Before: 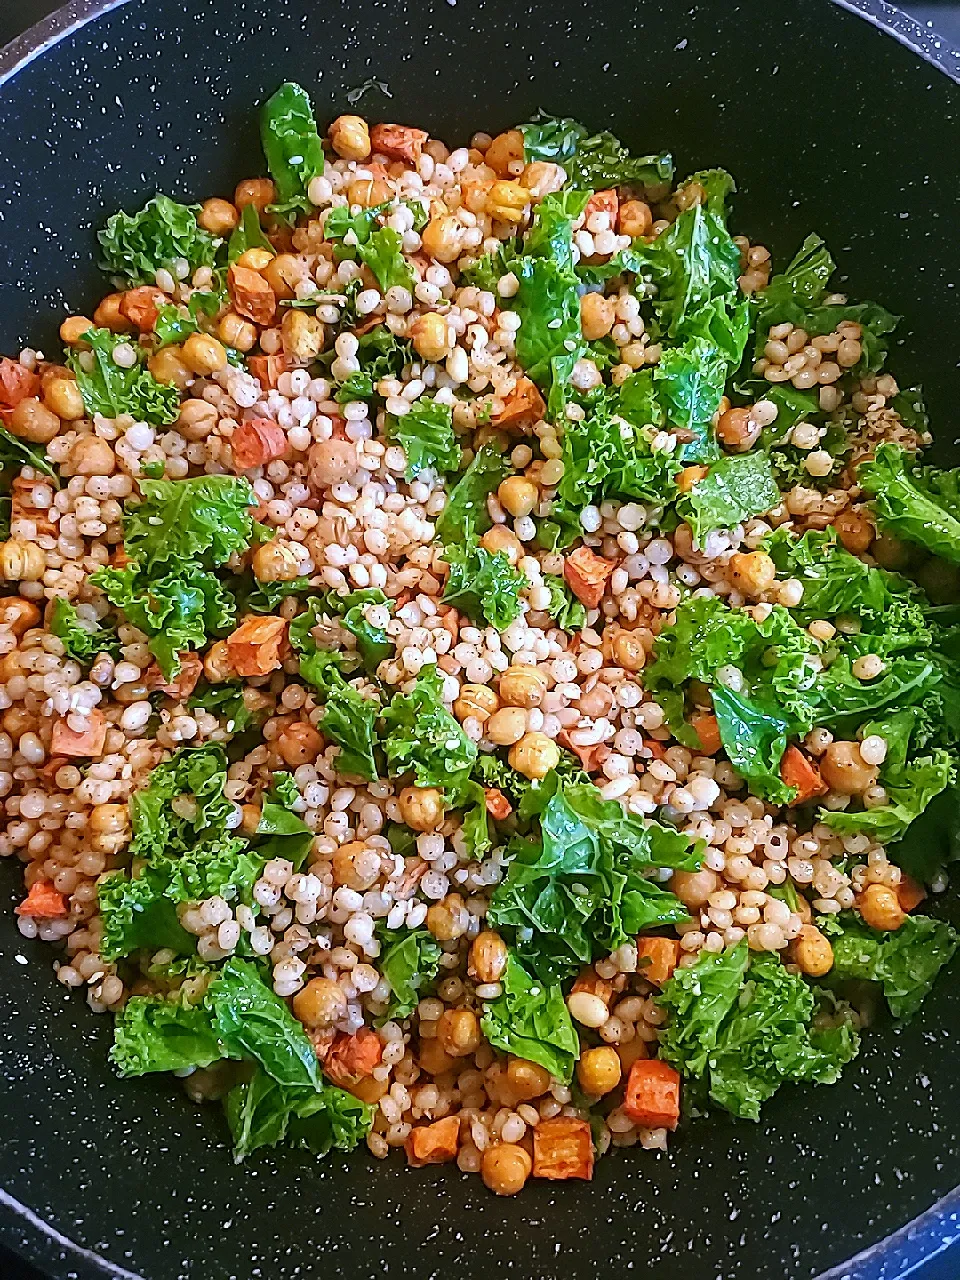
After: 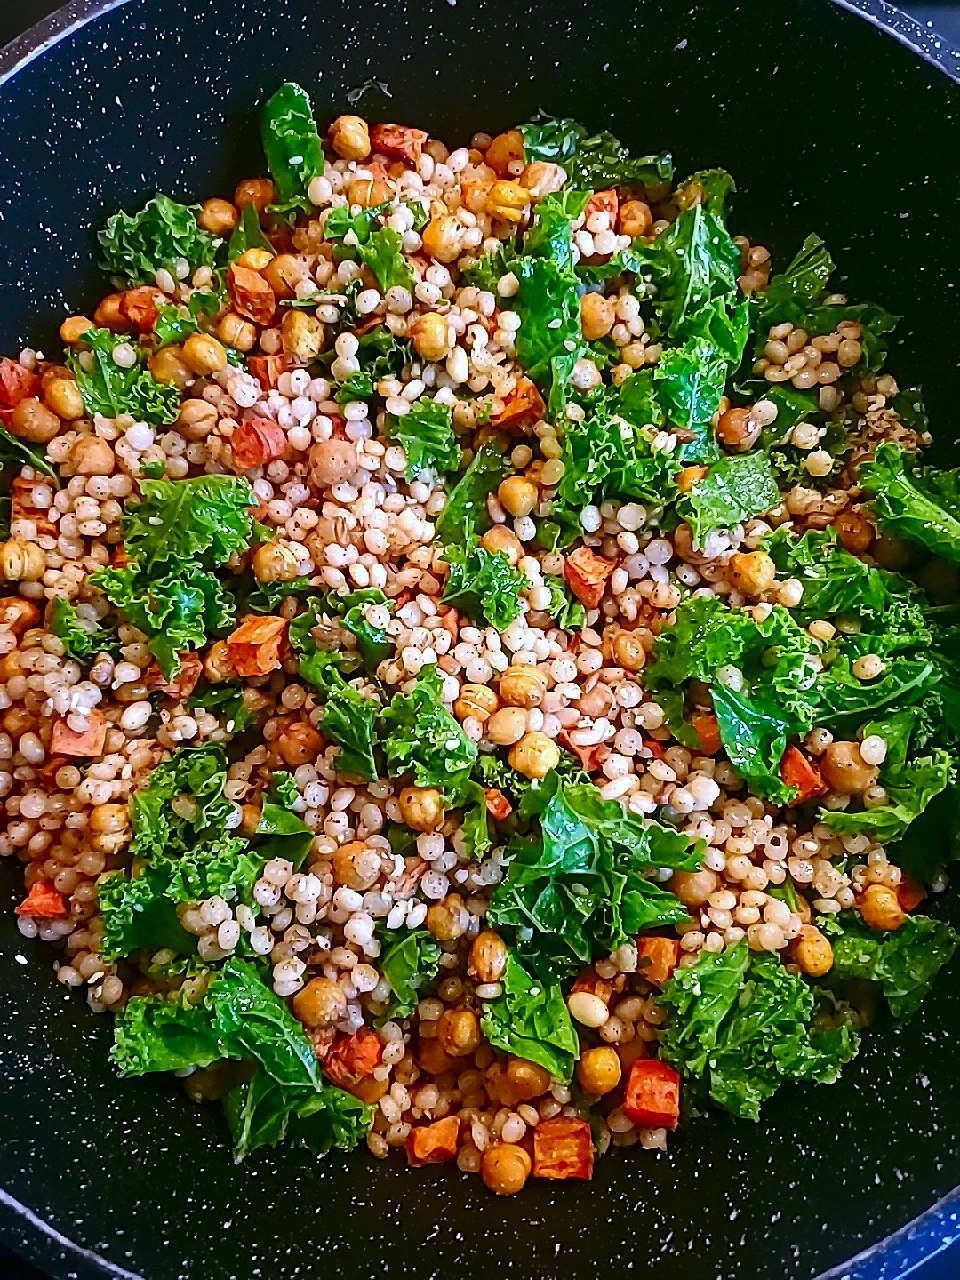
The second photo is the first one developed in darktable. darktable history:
contrast brightness saturation: contrast 0.119, brightness -0.115, saturation 0.197
